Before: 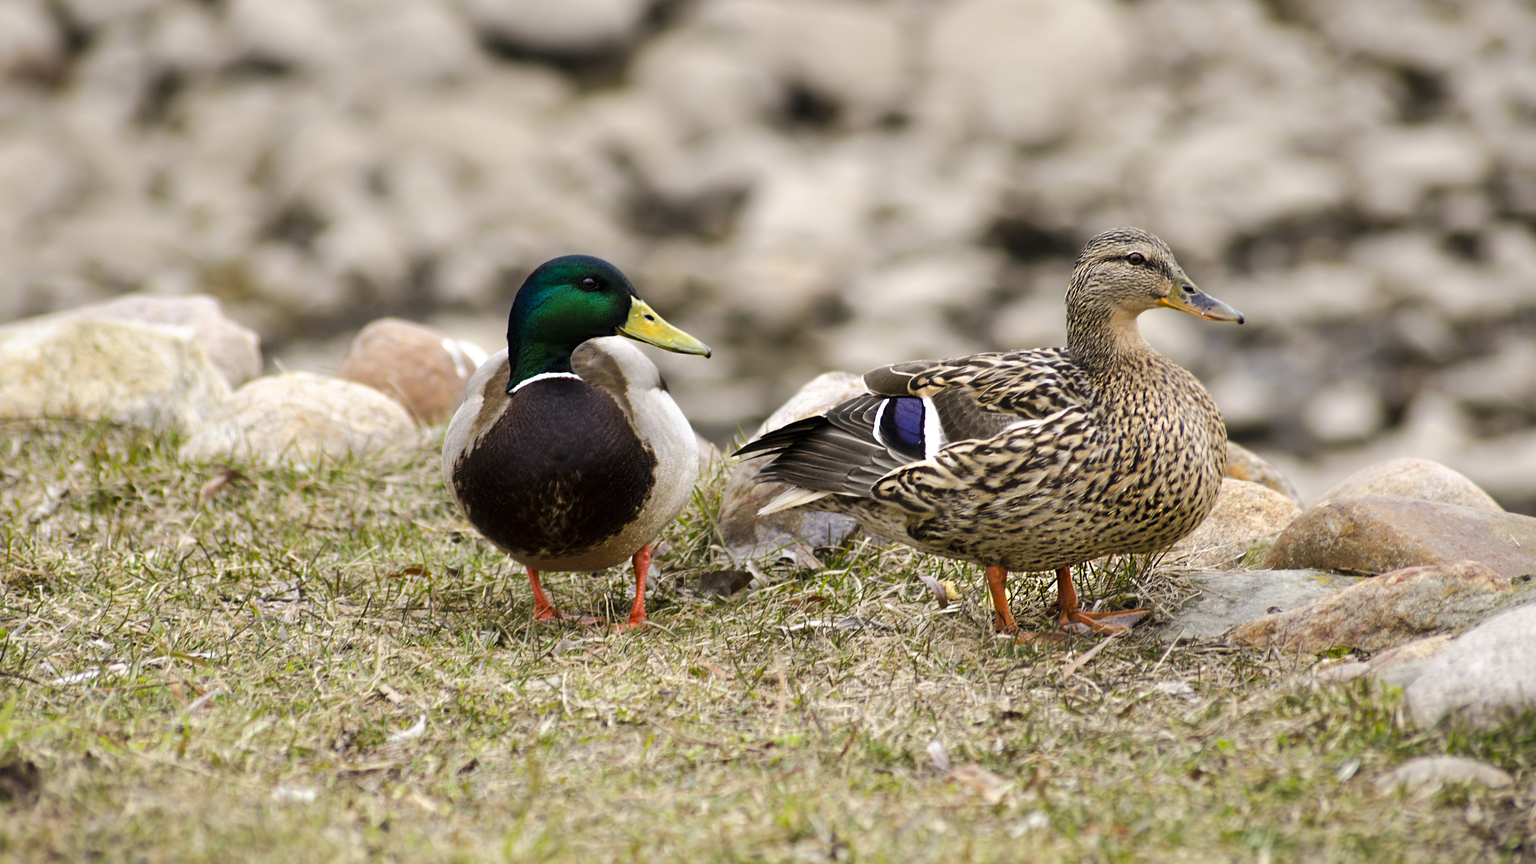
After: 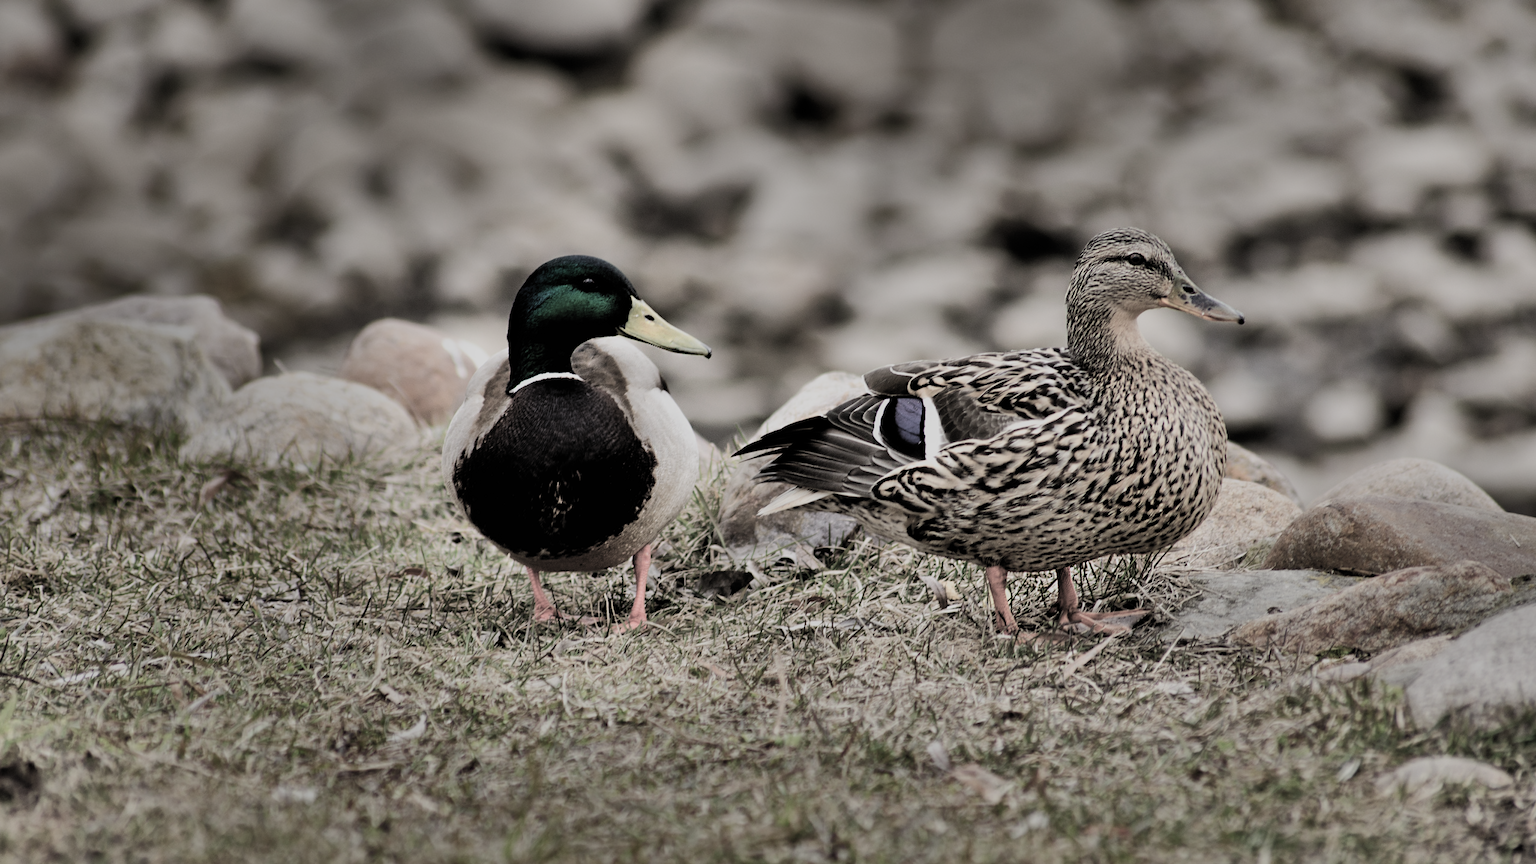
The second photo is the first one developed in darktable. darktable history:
filmic rgb: black relative exposure -5.06 EV, white relative exposure 3.99 EV, hardness 2.9, contrast 1.301, highlights saturation mix -30.71%, color science v5 (2021), contrast in shadows safe, contrast in highlights safe
tone equalizer: on, module defaults
shadows and highlights: radius 123.42, shadows 98.39, white point adjustment -2.9, highlights -98.29, soften with gaussian
